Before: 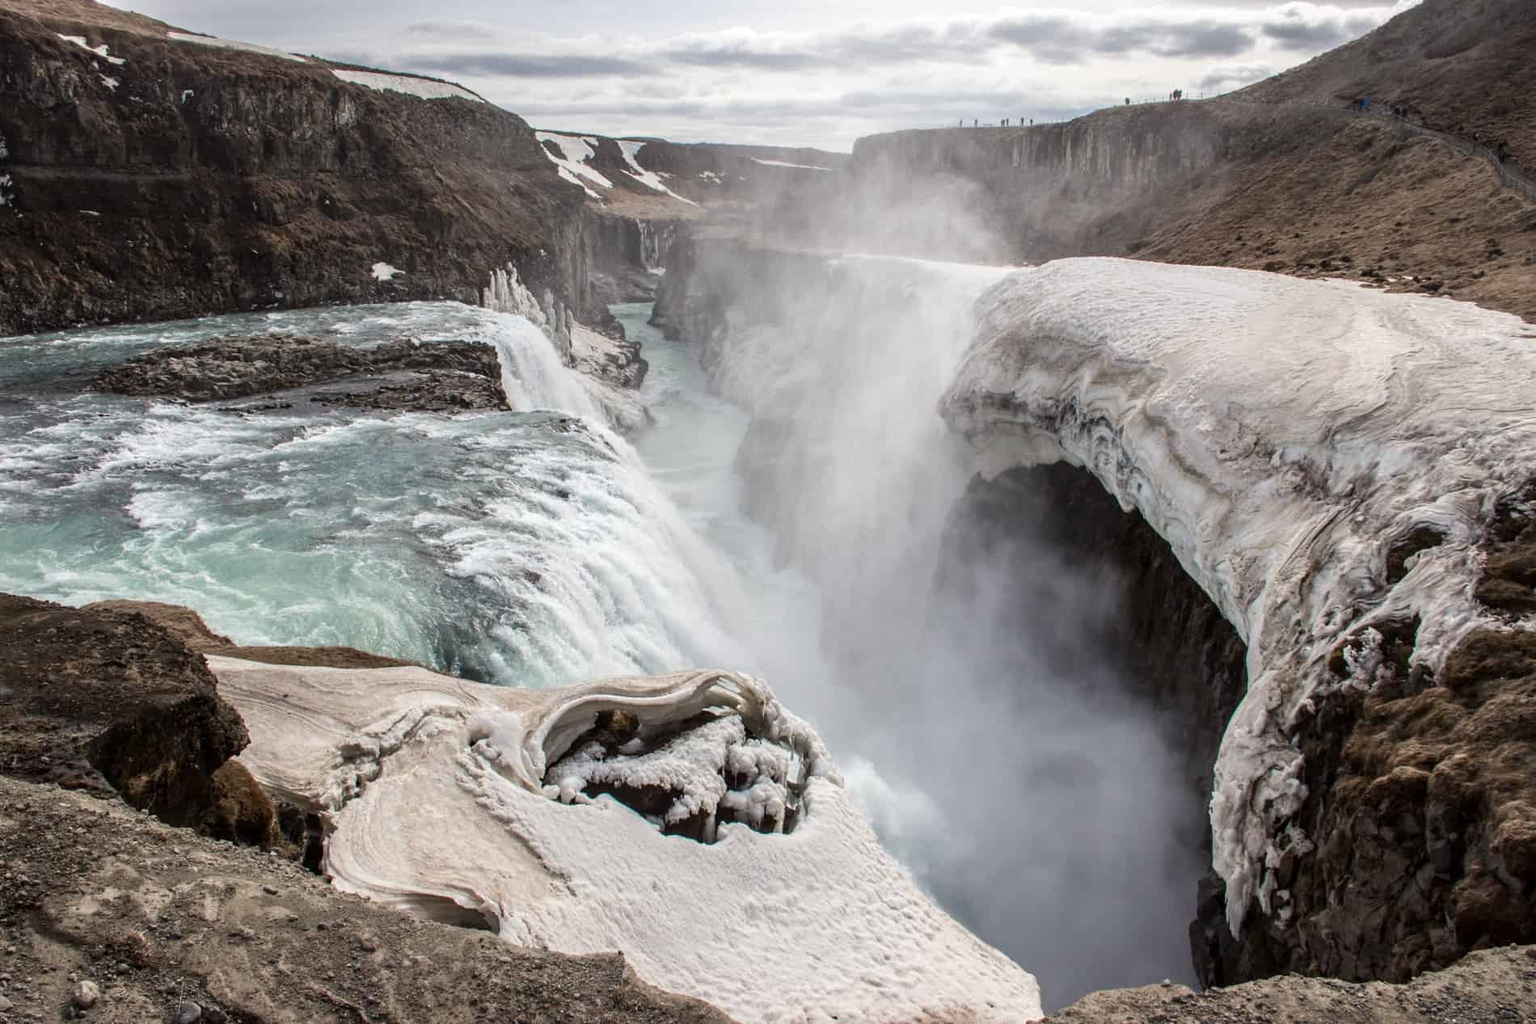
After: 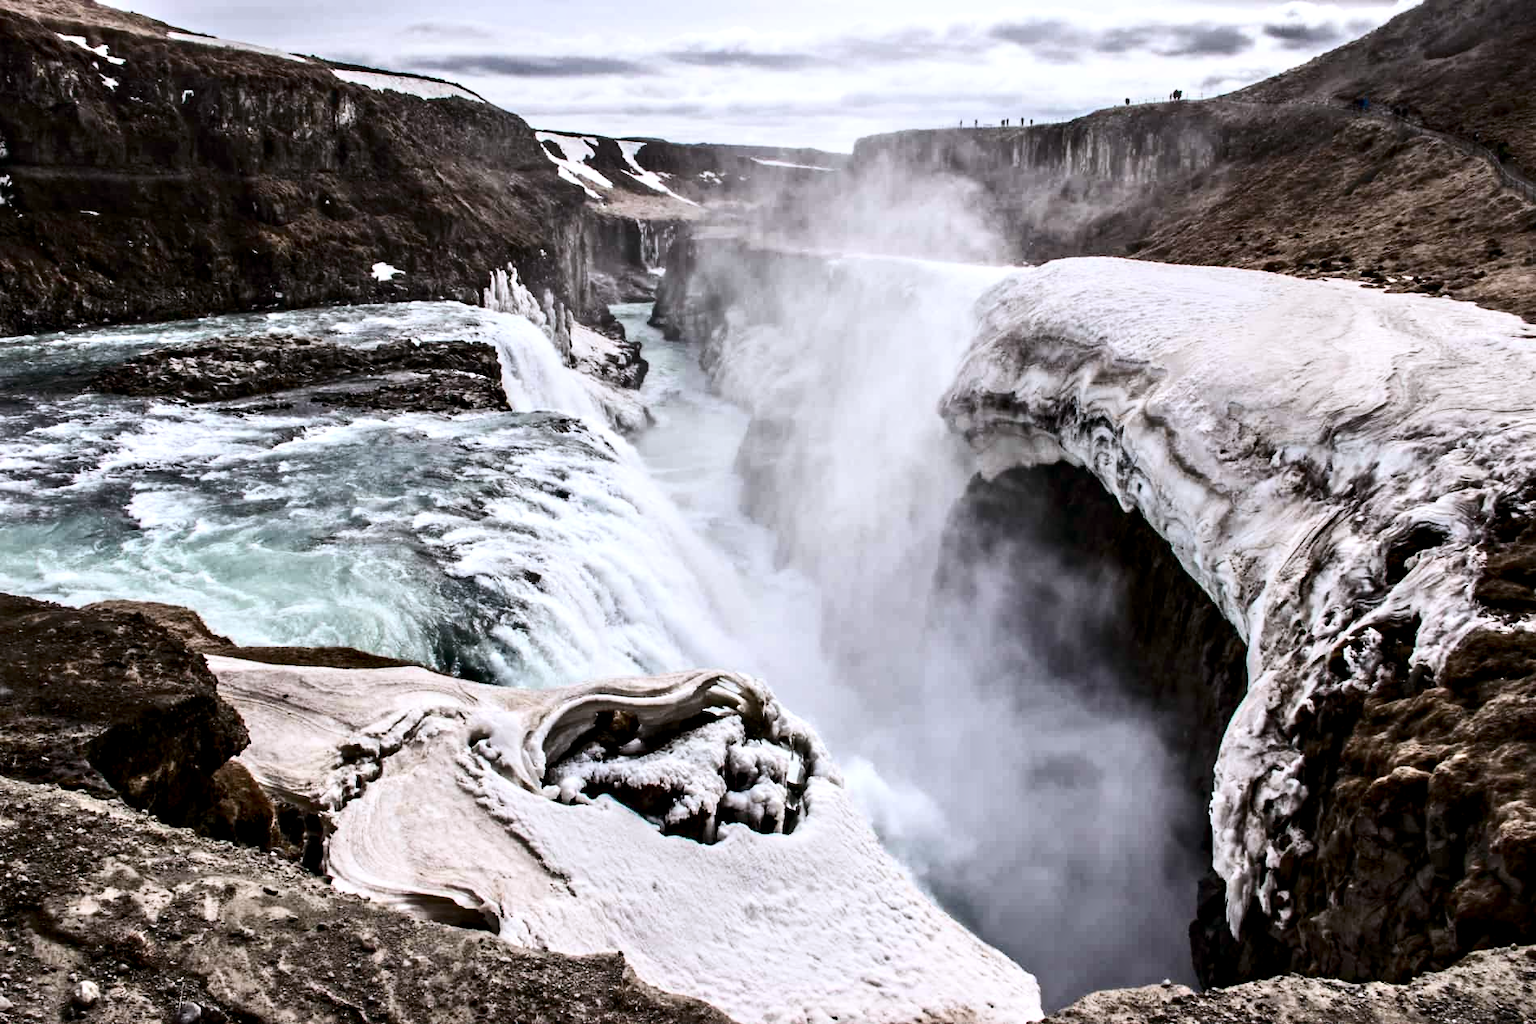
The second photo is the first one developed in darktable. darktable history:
contrast equalizer: y [[0.511, 0.558, 0.631, 0.632, 0.559, 0.512], [0.5 ×6], [0.5 ×6], [0 ×6], [0 ×6]]
color calibration: illuminant as shot in camera, x 0.358, y 0.373, temperature 4628.91 K
contrast brightness saturation: contrast 0.28
color balance: mode lift, gamma, gain (sRGB), lift [1, 0.99, 1.01, 0.992], gamma [1, 1.037, 0.974, 0.963]
